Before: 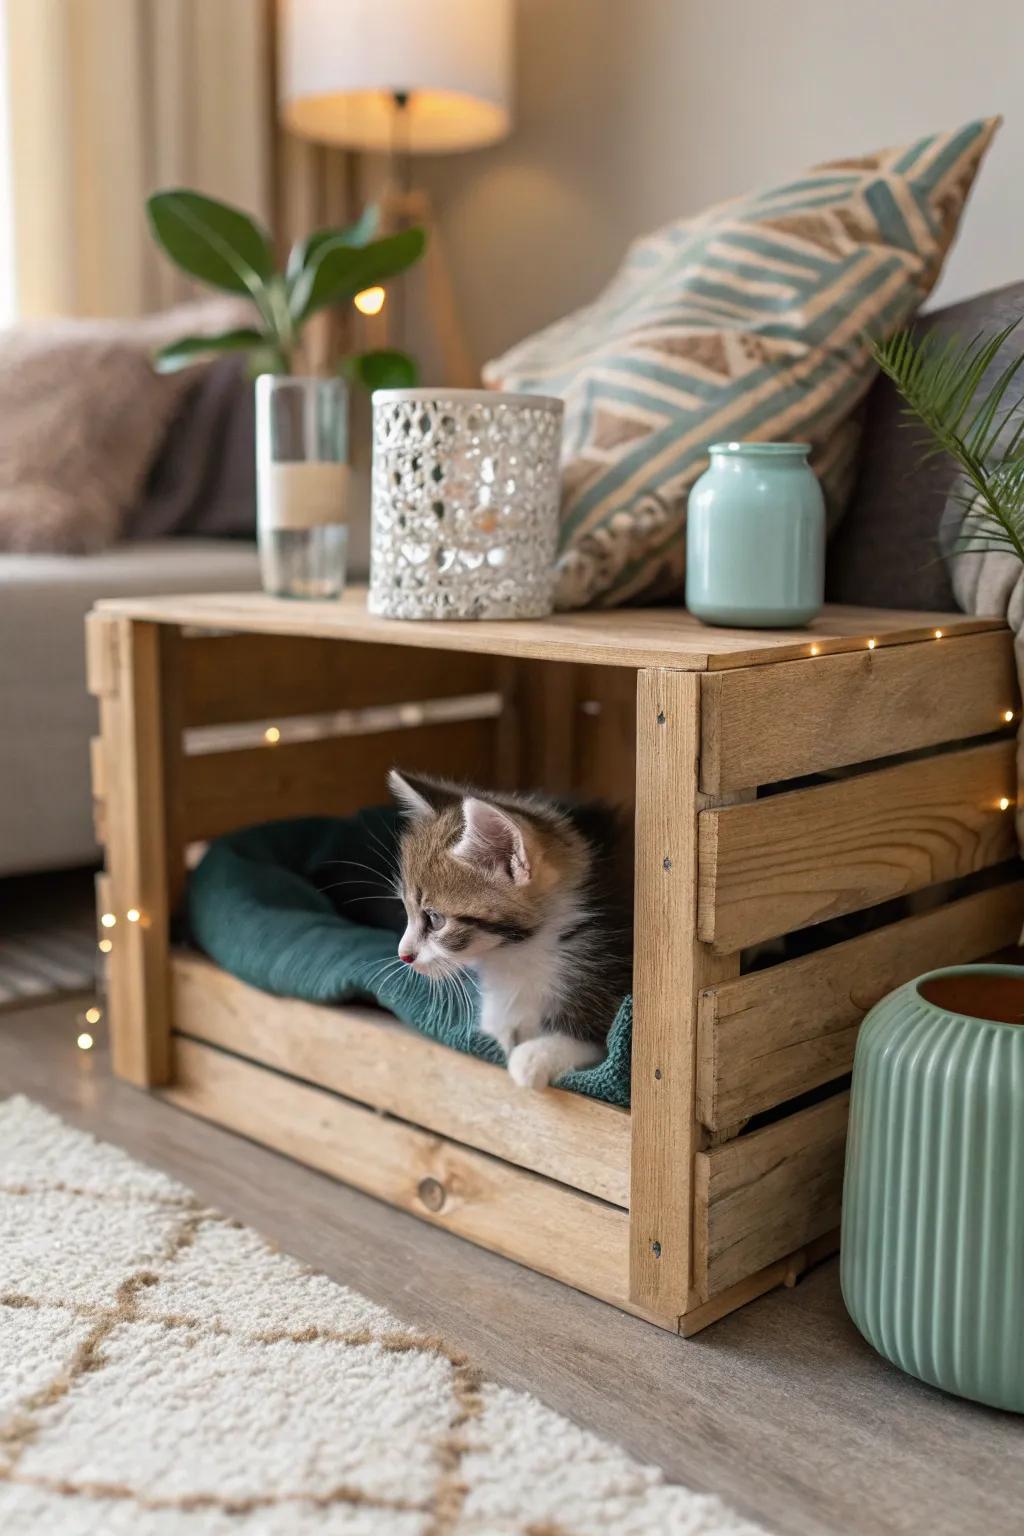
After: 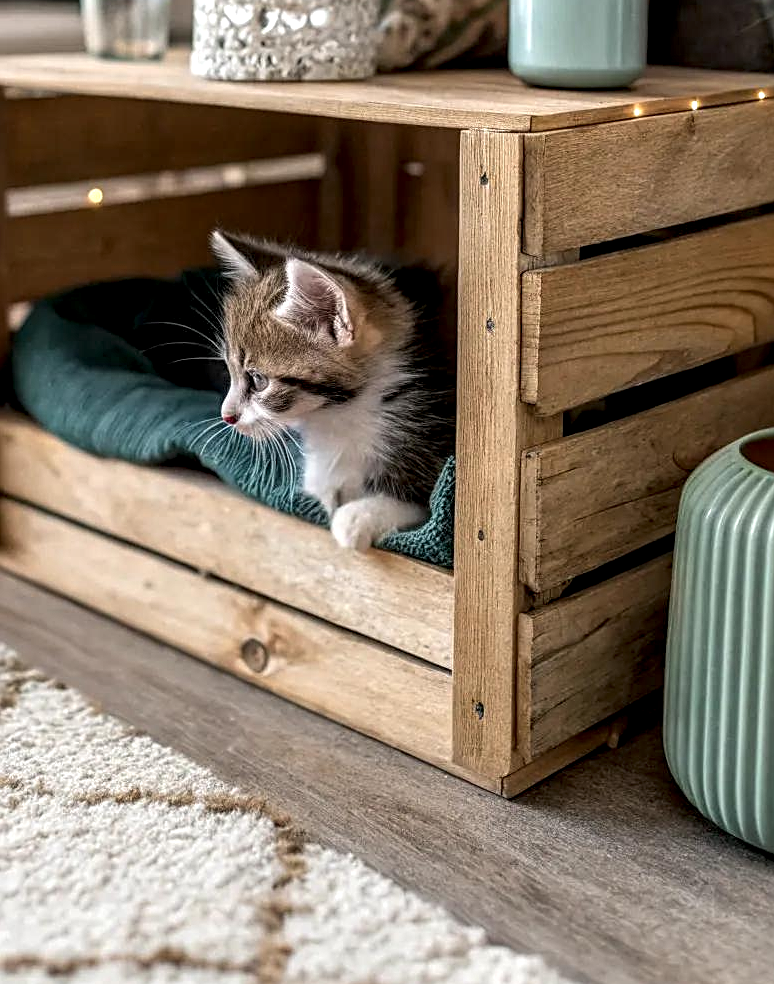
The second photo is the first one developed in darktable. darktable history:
sharpen: on, module defaults
crop and rotate: left 17.339%, top 35.114%, right 7.015%, bottom 0.809%
local contrast: detail 160%
